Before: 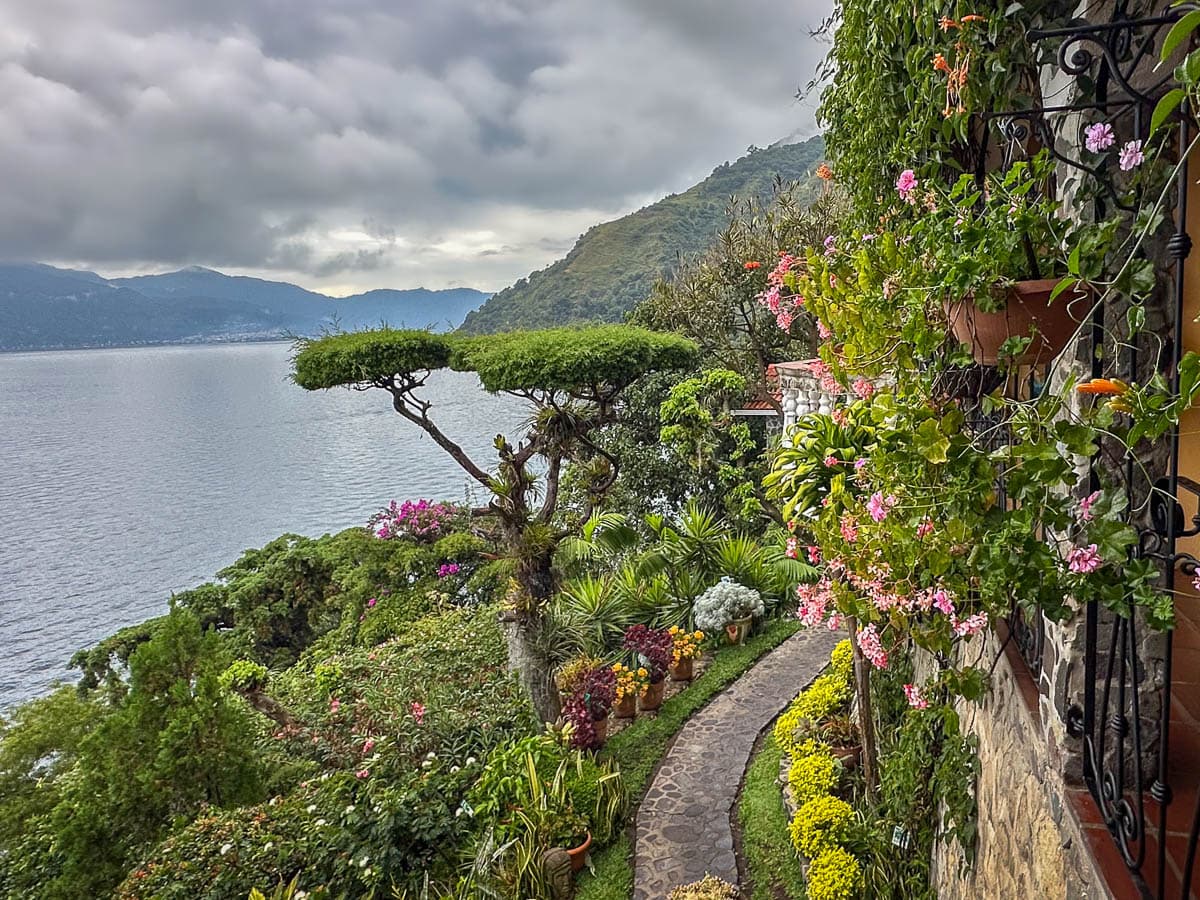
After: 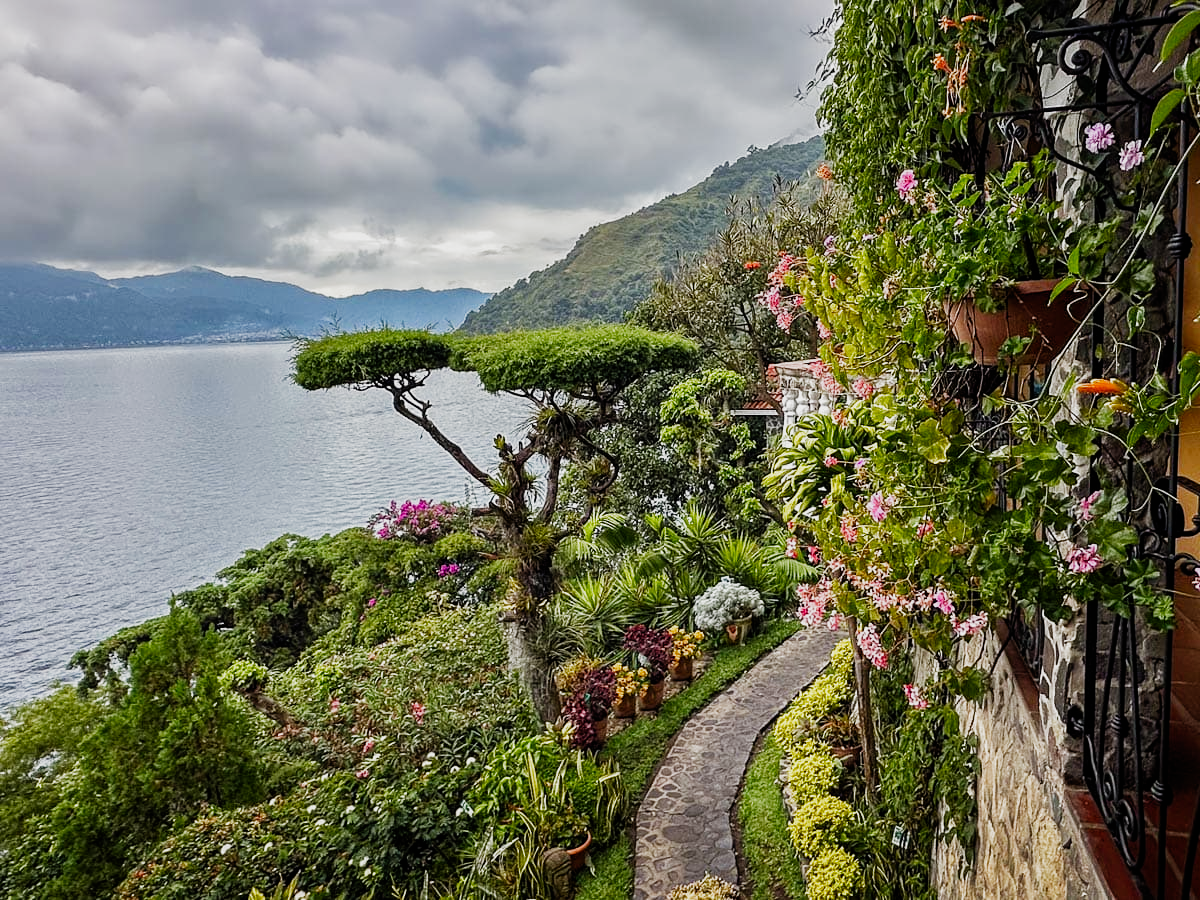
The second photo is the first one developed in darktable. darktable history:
filmic rgb: black relative exposure -8.1 EV, white relative exposure 3.01 EV, hardness 5.4, contrast 1.249, add noise in highlights 0.001, preserve chrominance no, color science v3 (2019), use custom middle-gray values true, contrast in highlights soft
